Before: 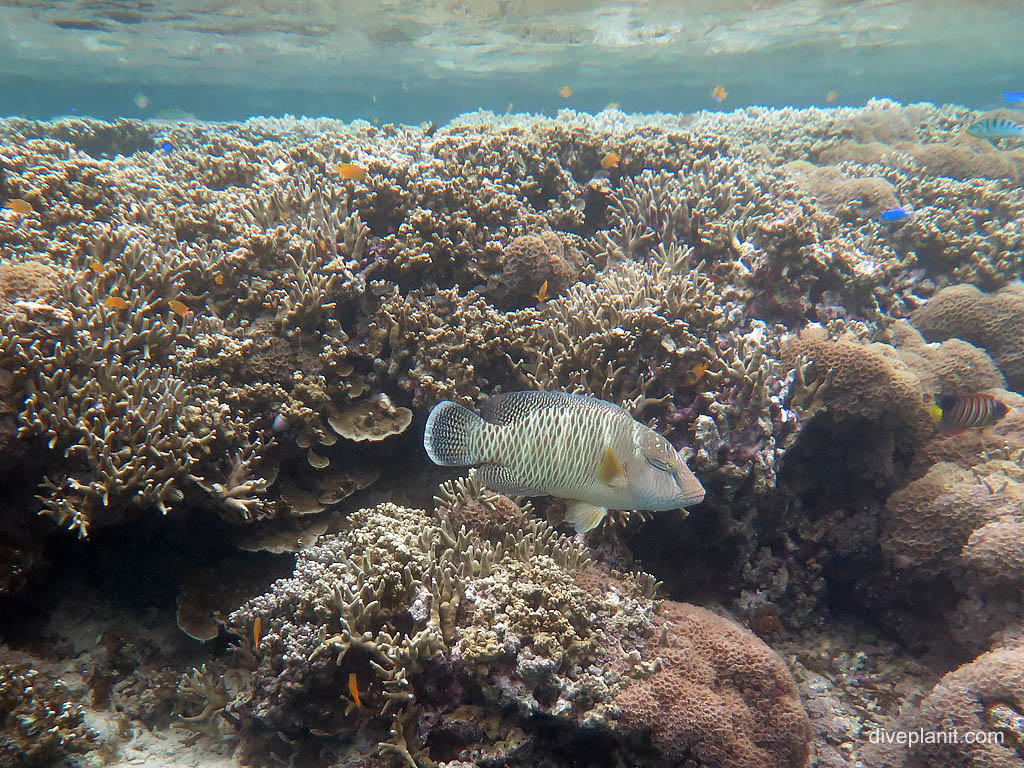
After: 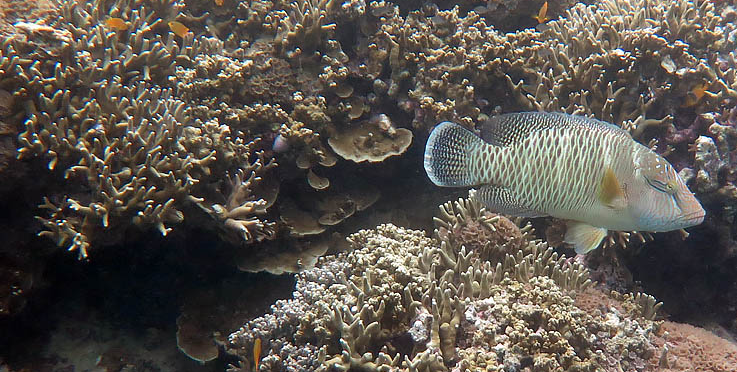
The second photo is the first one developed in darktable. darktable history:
crop: top 36.352%, right 28.009%, bottom 15.146%
